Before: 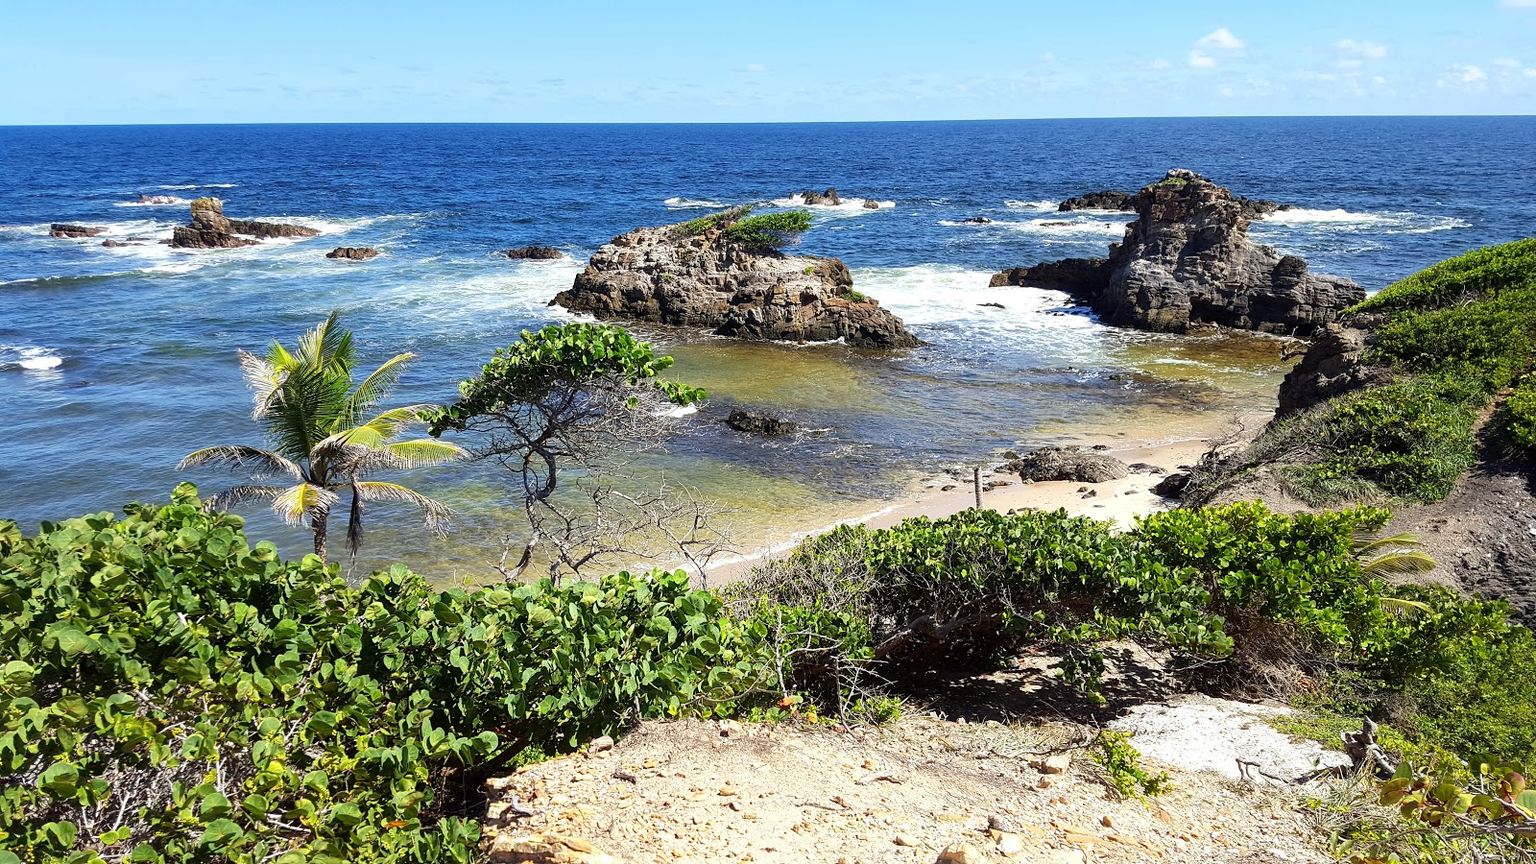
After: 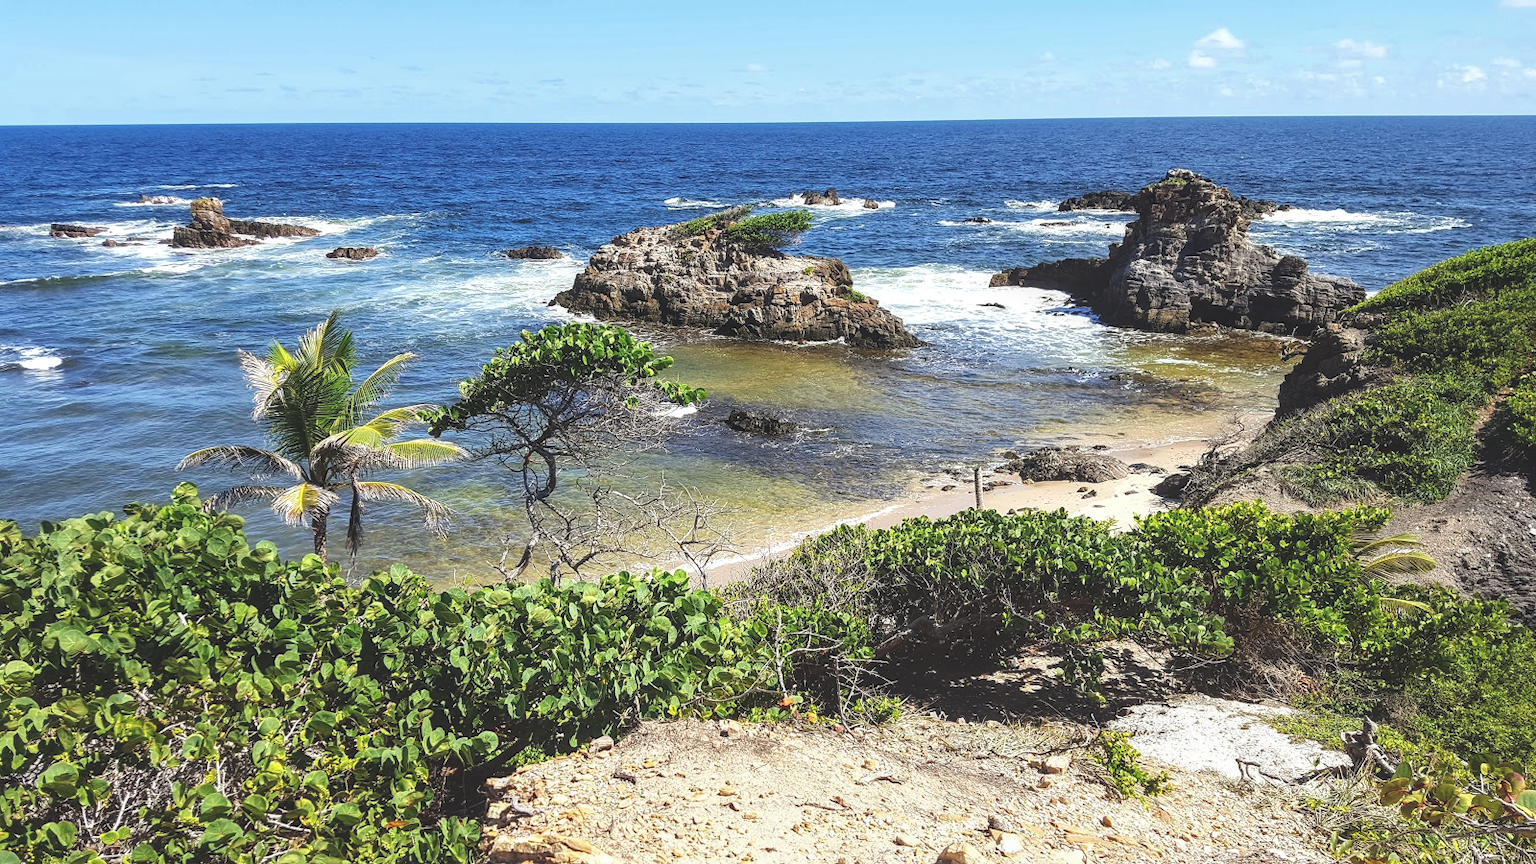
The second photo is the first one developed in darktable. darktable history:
local contrast: on, module defaults
exposure: black level correction -0.023, exposure -0.039 EV, compensate highlight preservation false
